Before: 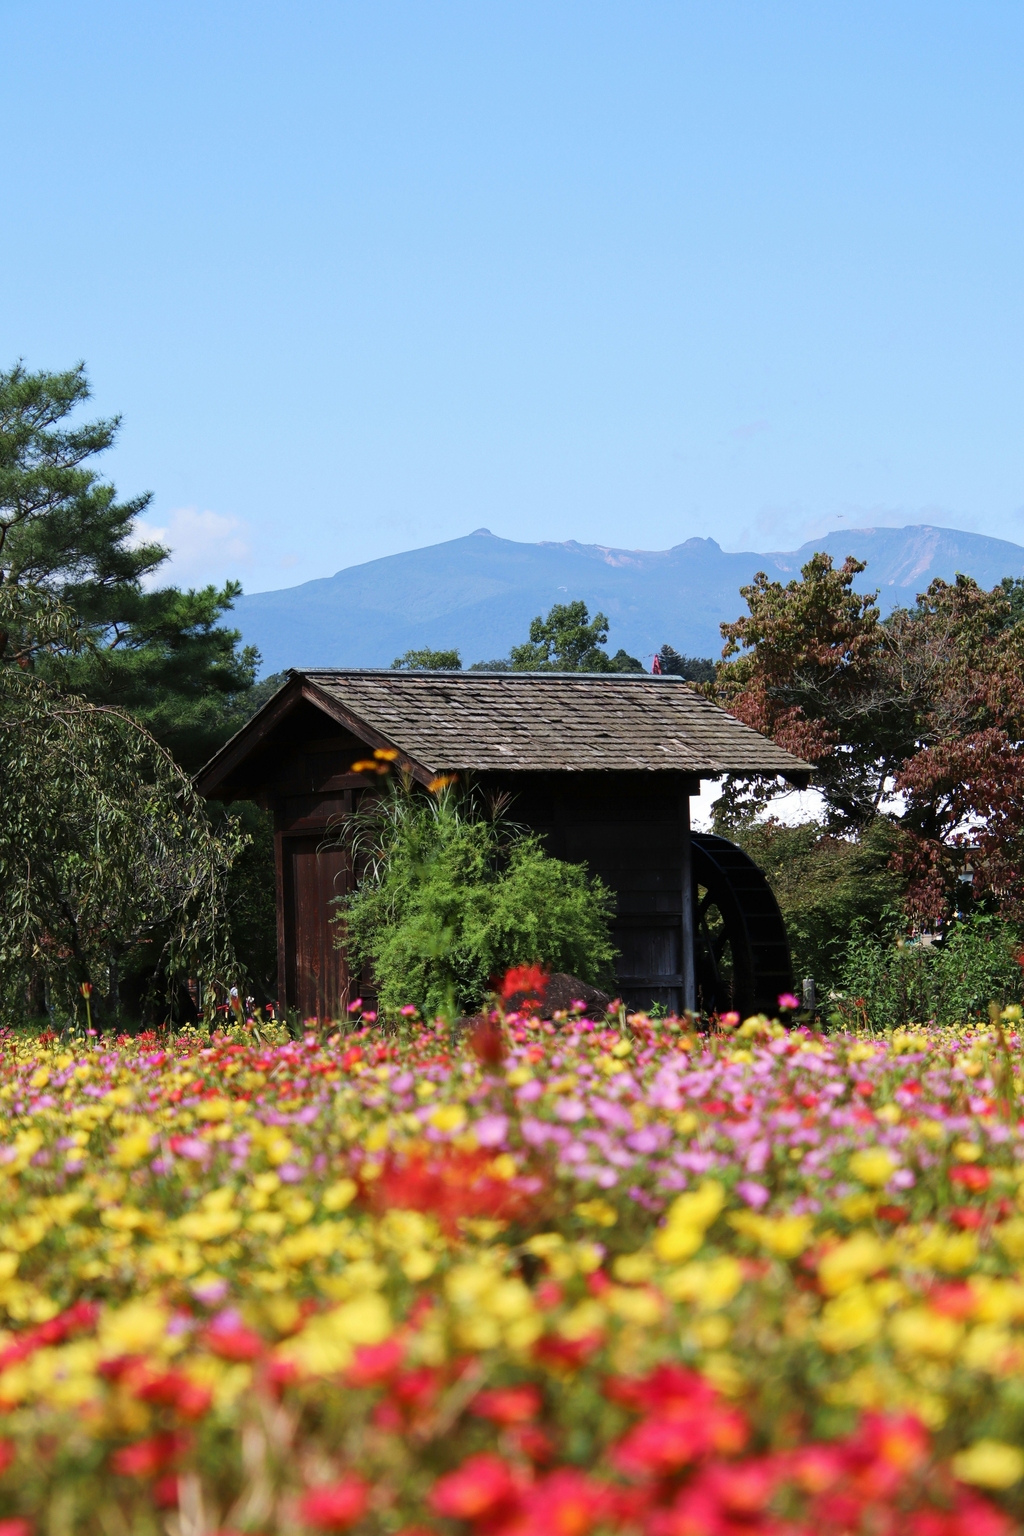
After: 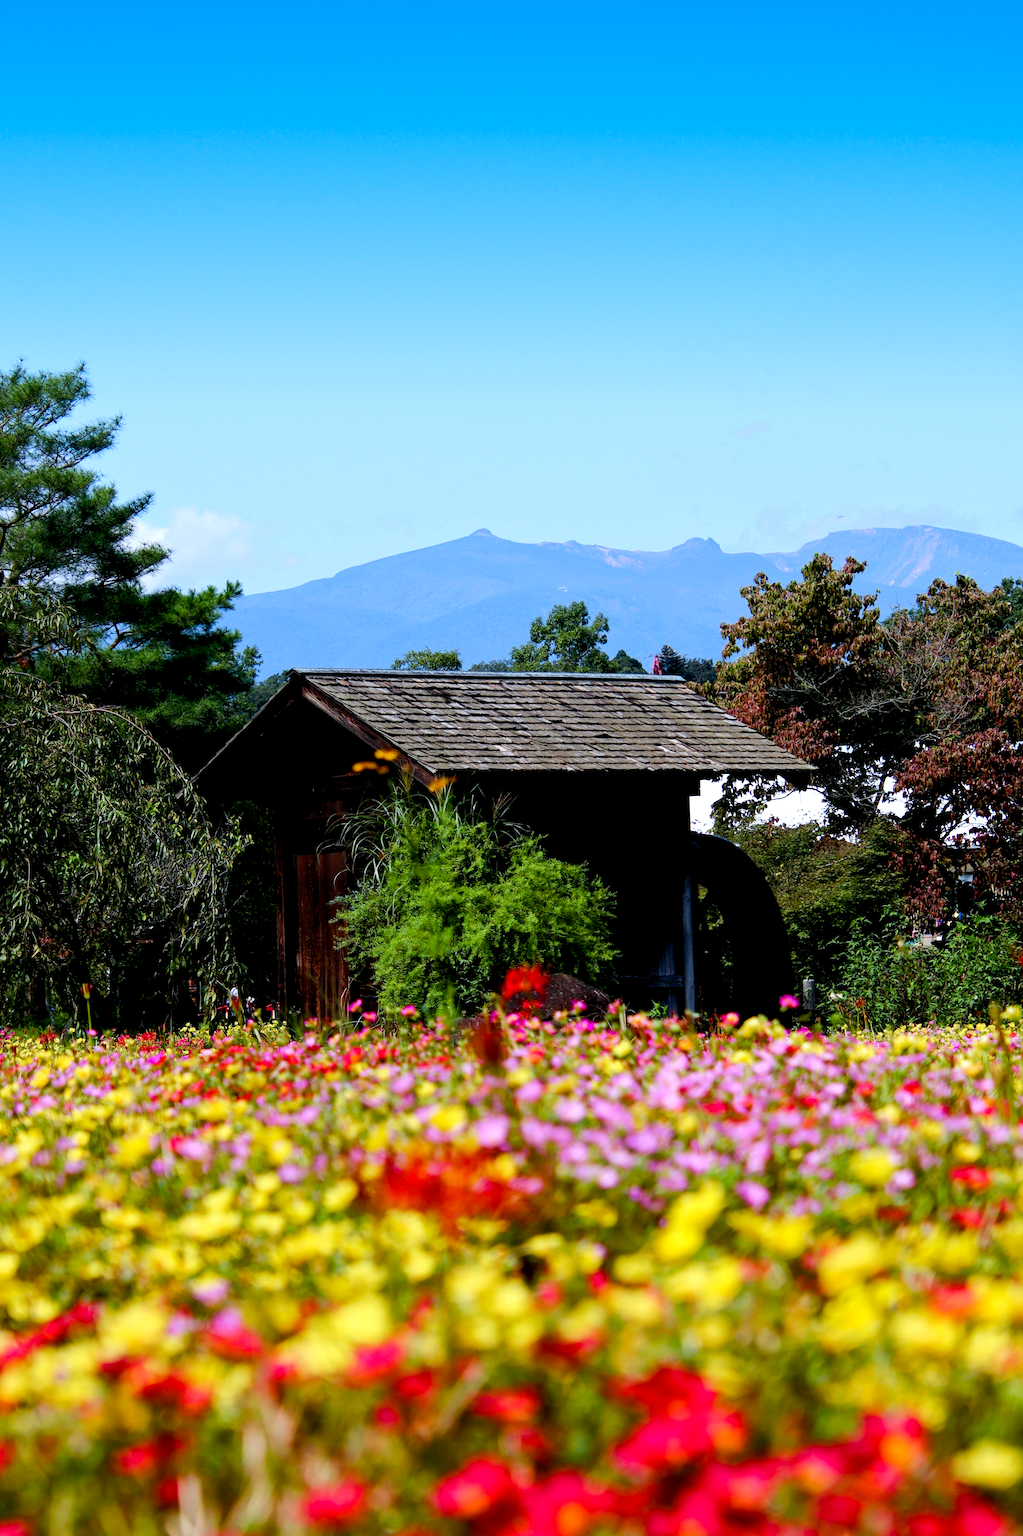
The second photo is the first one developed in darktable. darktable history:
graduated density: density 2.02 EV, hardness 44%, rotation 0.374°, offset 8.21, hue 208.8°, saturation 97%
tone equalizer: on, module defaults
exposure: black level correction 0.009, compensate highlight preservation false
white balance: red 0.967, blue 1.049
color balance rgb: global offset › luminance -0.51%, perceptual saturation grading › global saturation 27.53%, perceptual saturation grading › highlights -25%, perceptual saturation grading › shadows 25%, perceptual brilliance grading › highlights 6.62%, perceptual brilliance grading › mid-tones 17.07%, perceptual brilliance grading › shadows -5.23%
